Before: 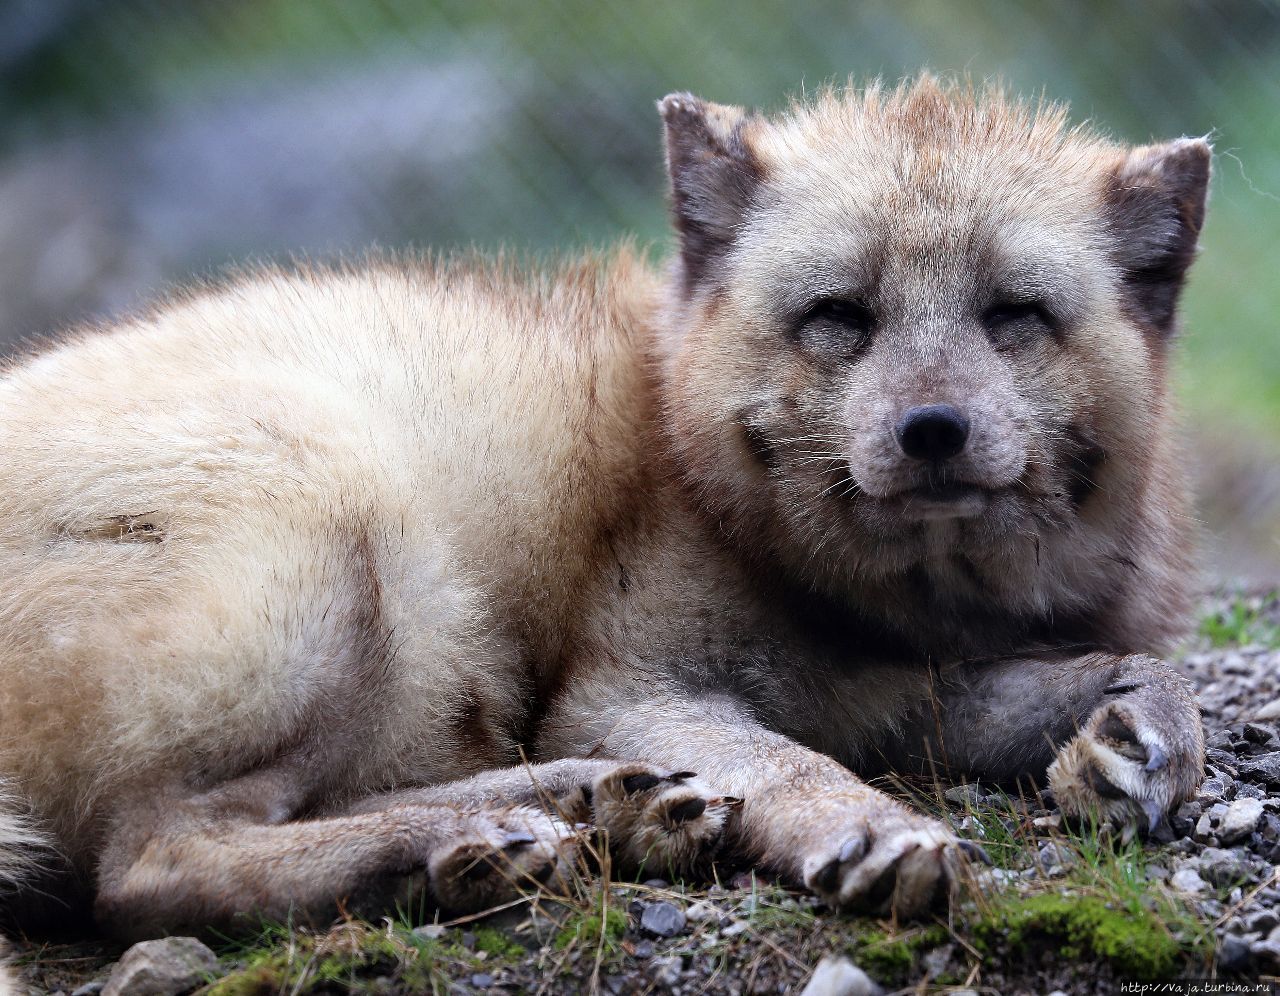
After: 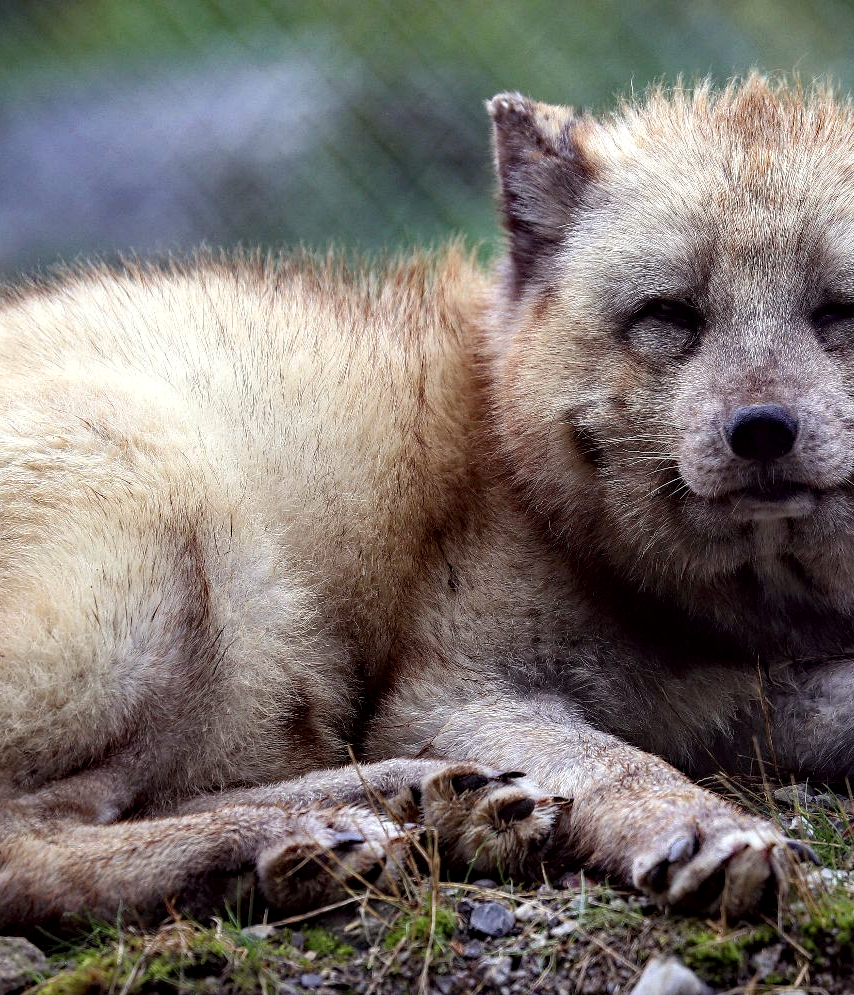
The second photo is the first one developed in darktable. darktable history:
local contrast: detail 130%
crop and rotate: left 13.385%, right 19.88%
haze removal: strength 0.293, distance 0.243, compatibility mode true, adaptive false
color correction: highlights a* -0.93, highlights b* 4.54, shadows a* 3.6
